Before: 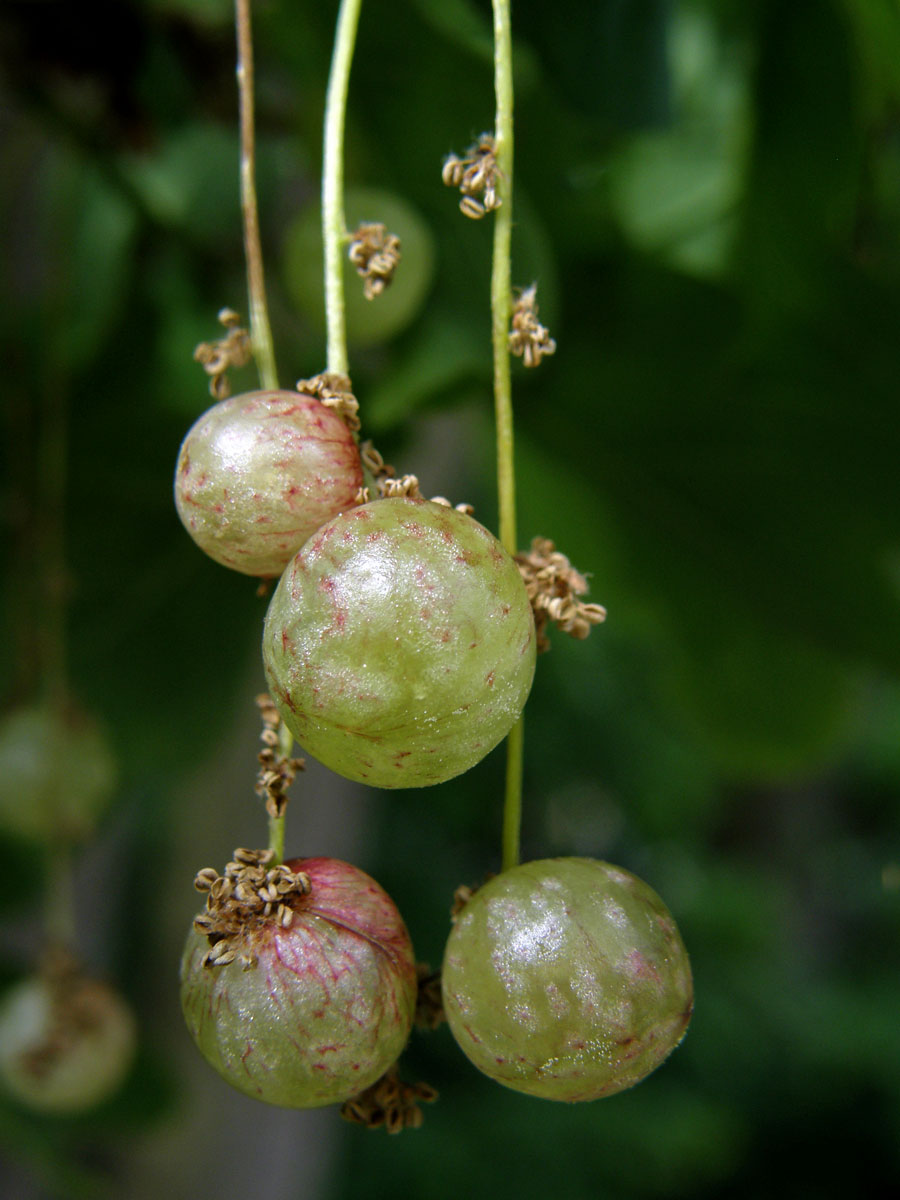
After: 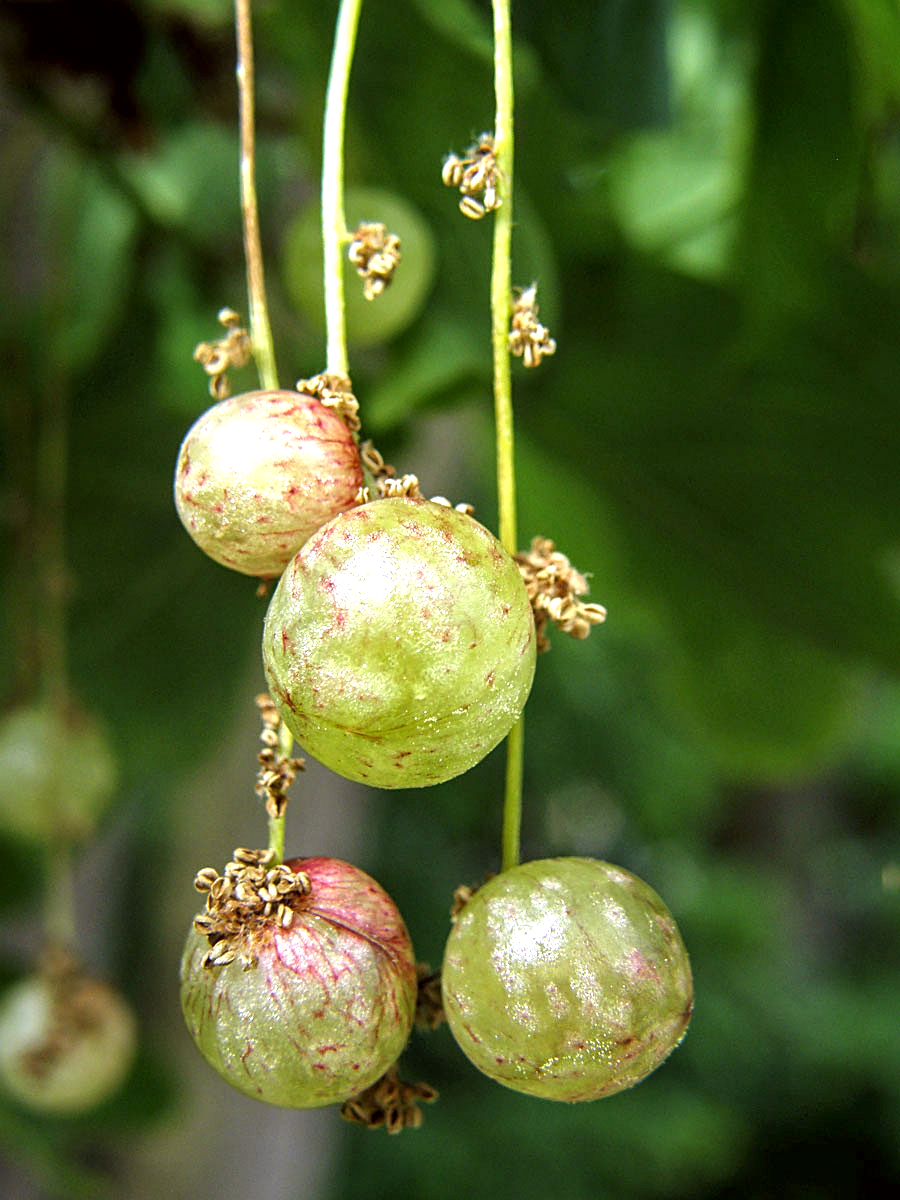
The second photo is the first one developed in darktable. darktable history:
local contrast: on, module defaults
color correction: highlights a* -1.17, highlights b* 4.55, shadows a* 3.52
sharpen: on, module defaults
exposure: black level correction 0, exposure 1.2 EV, compensate highlight preservation false
